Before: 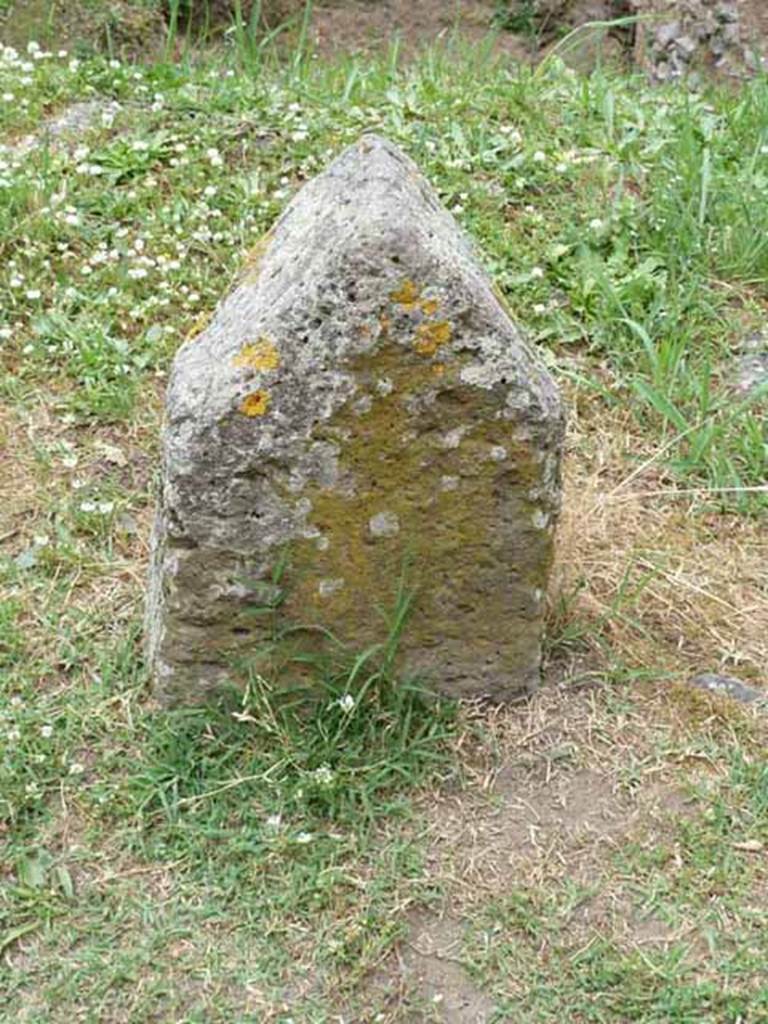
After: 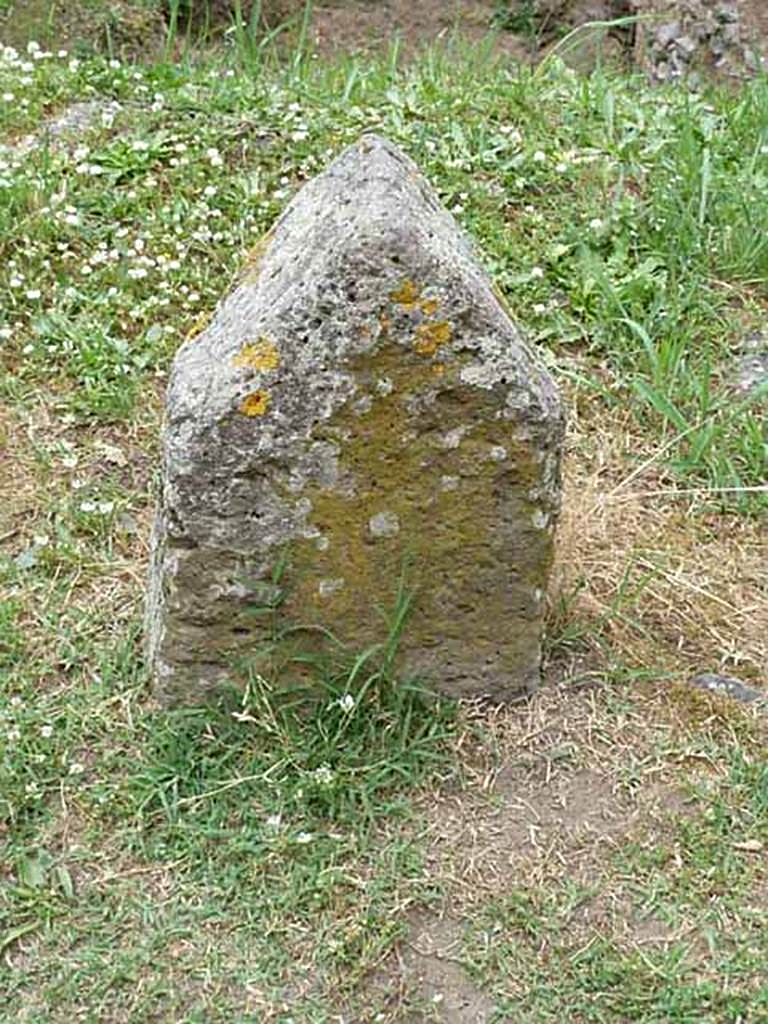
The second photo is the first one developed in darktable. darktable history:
sharpen: on, module defaults
shadows and highlights: highlights color adjustment 72.63%, low approximation 0.01, soften with gaussian
